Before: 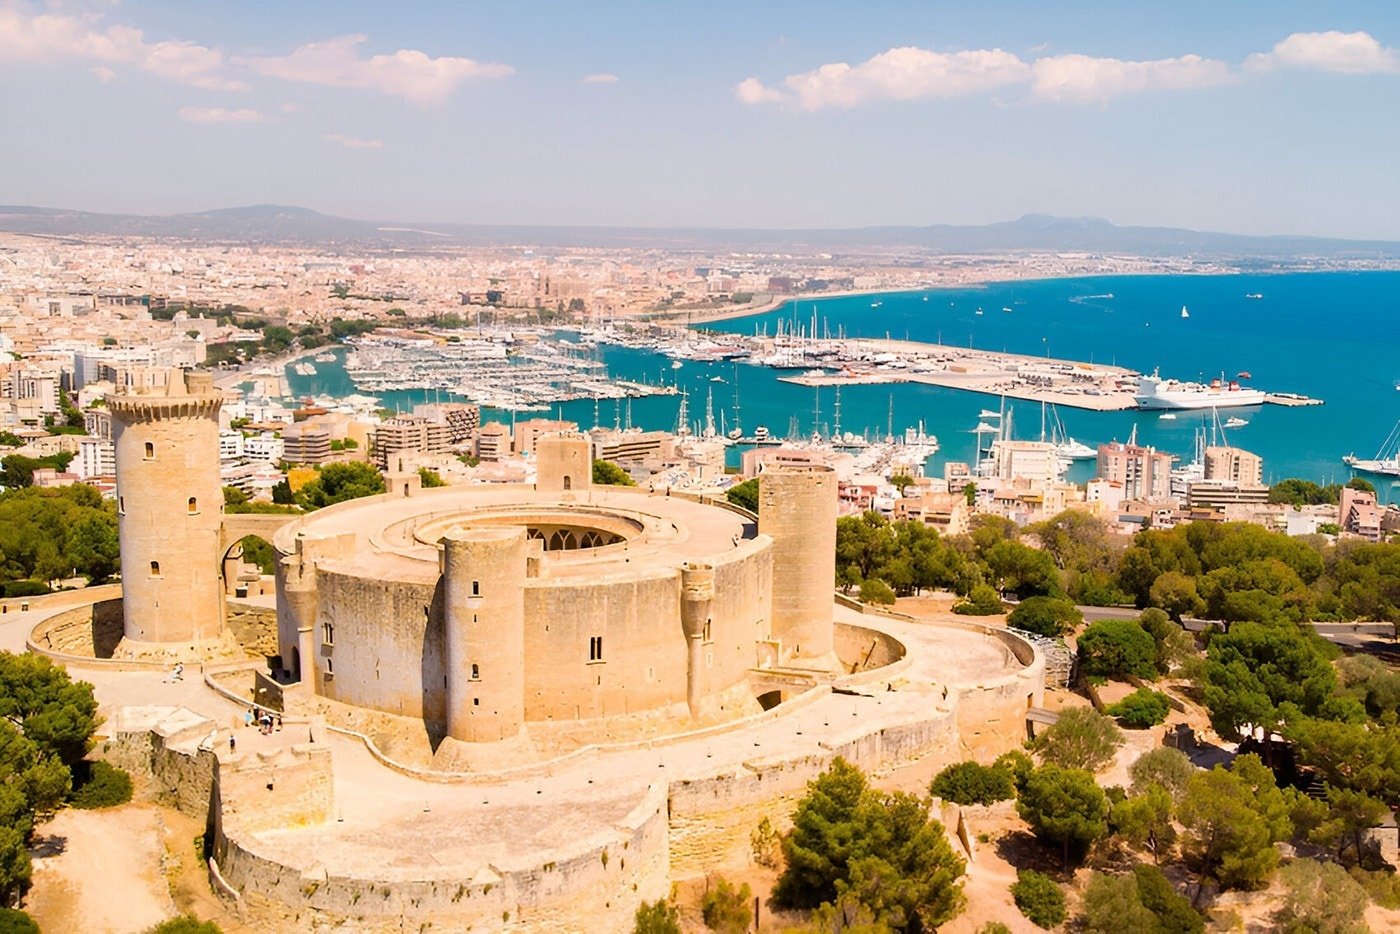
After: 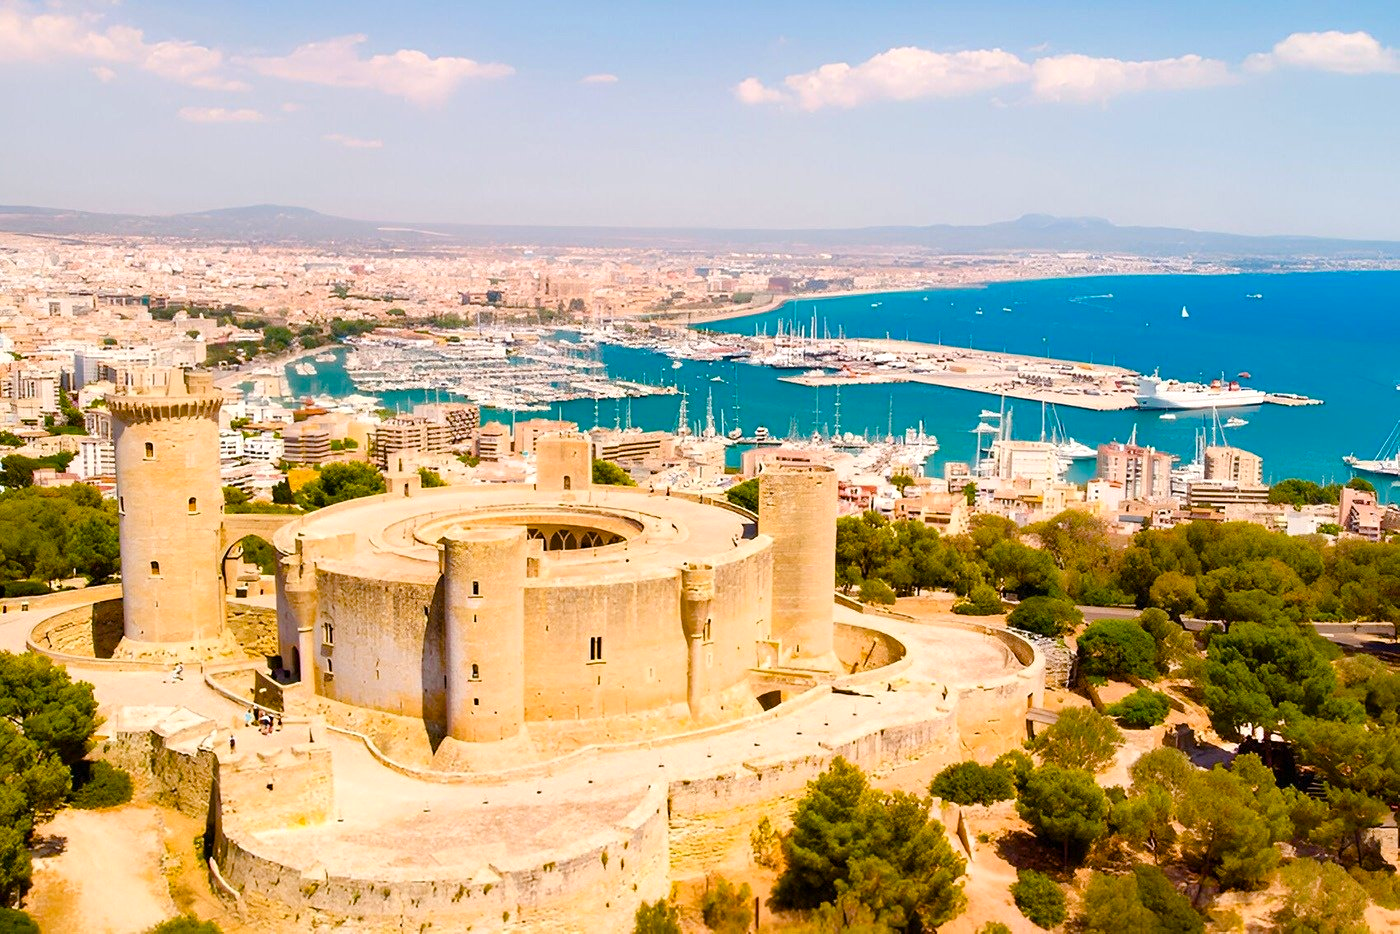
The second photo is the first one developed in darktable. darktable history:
exposure: exposure 0.151 EV, compensate exposure bias true, compensate highlight preservation false
color balance rgb: perceptual saturation grading › global saturation 34.575%, perceptual saturation grading › highlights -29.821%, perceptual saturation grading › shadows 35.954%, global vibrance 20.623%
